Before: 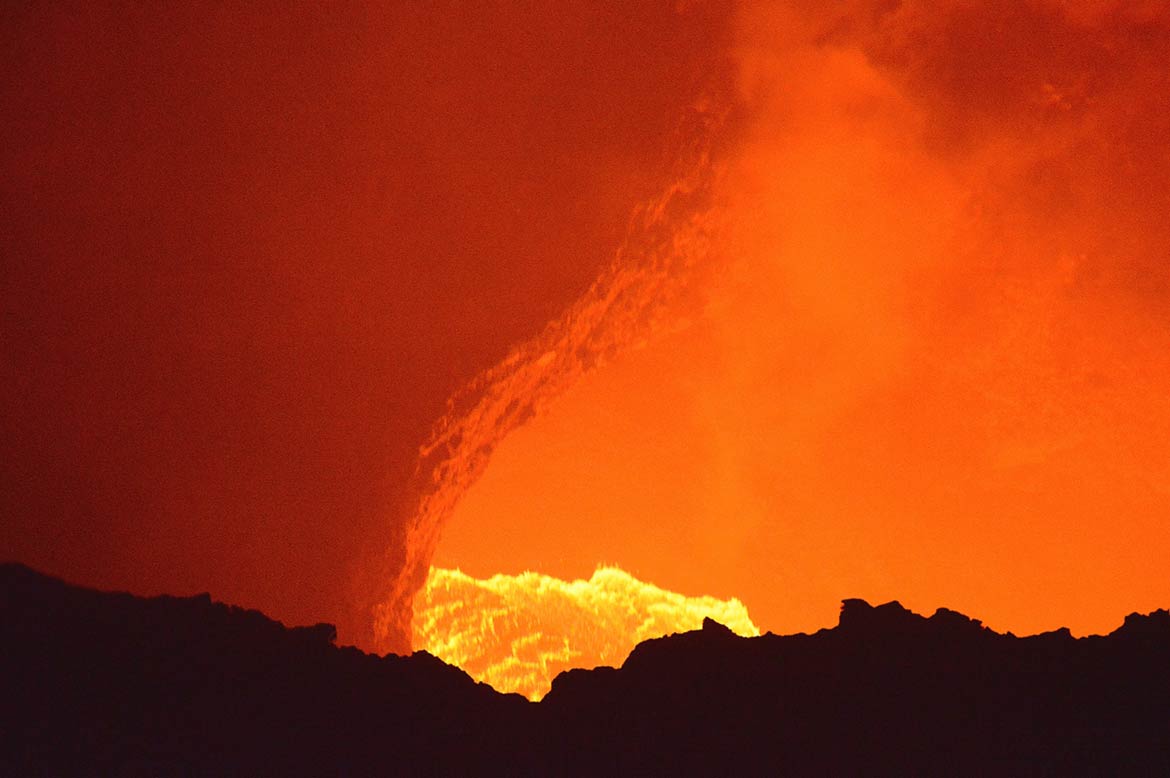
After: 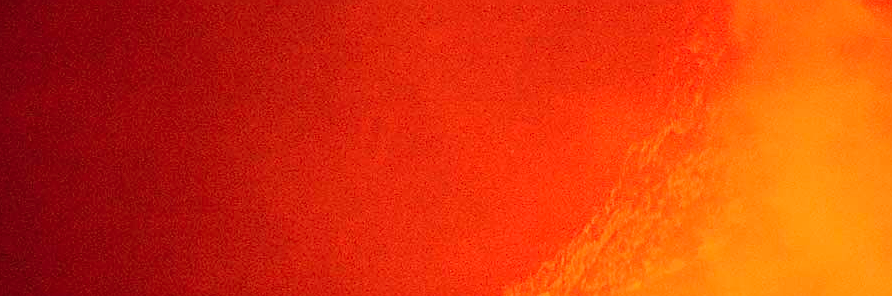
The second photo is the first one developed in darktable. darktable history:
sharpen: on, module defaults
tone equalizer: -8 EV -0.75 EV, -7 EV -0.7 EV, -6 EV -0.6 EV, -5 EV -0.4 EV, -3 EV 0.4 EV, -2 EV 0.6 EV, -1 EV 0.7 EV, +0 EV 0.75 EV, edges refinement/feathering 500, mask exposure compensation -1.57 EV, preserve details no
levels: black 3.83%, white 90.64%, levels [0.044, 0.416, 0.908]
crop: left 0.579%, top 7.627%, right 23.167%, bottom 54.275%
